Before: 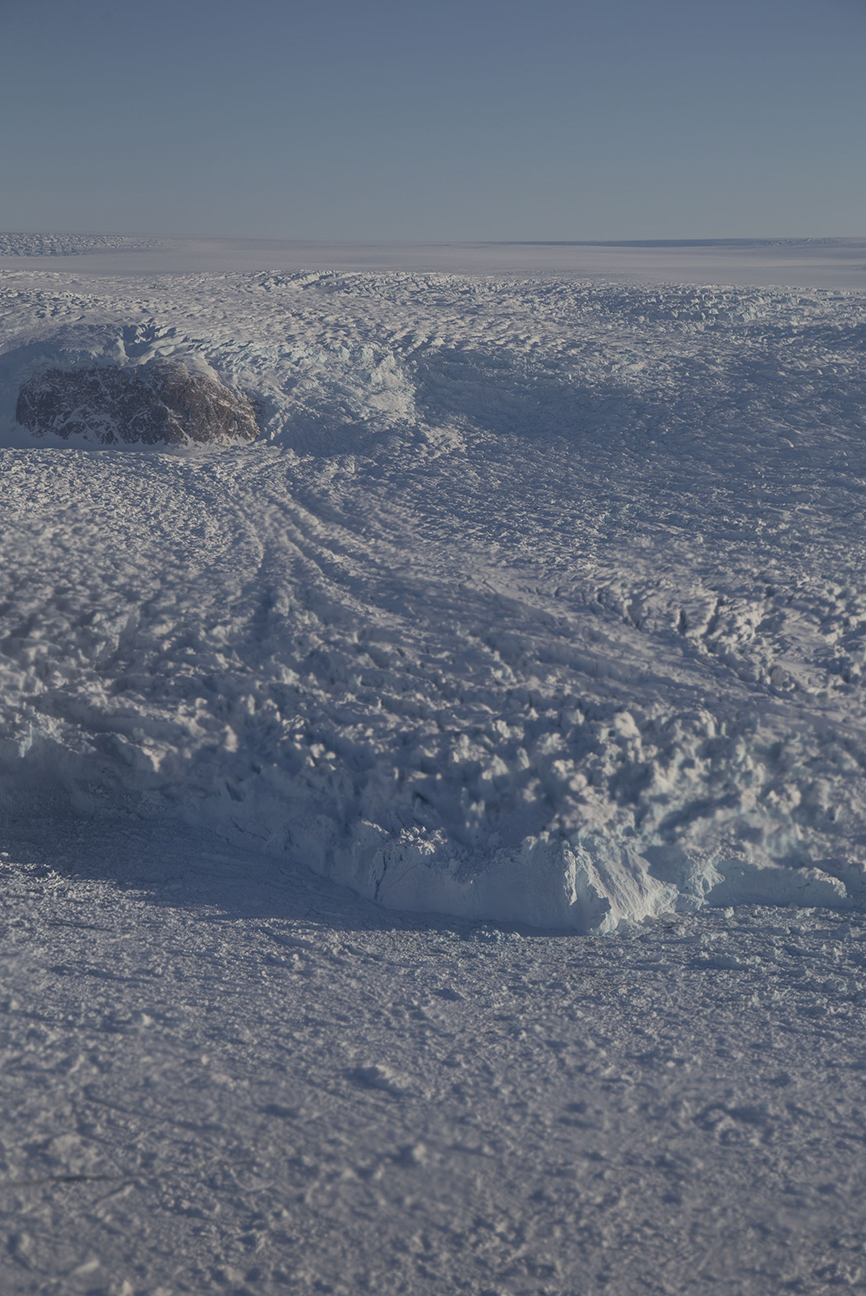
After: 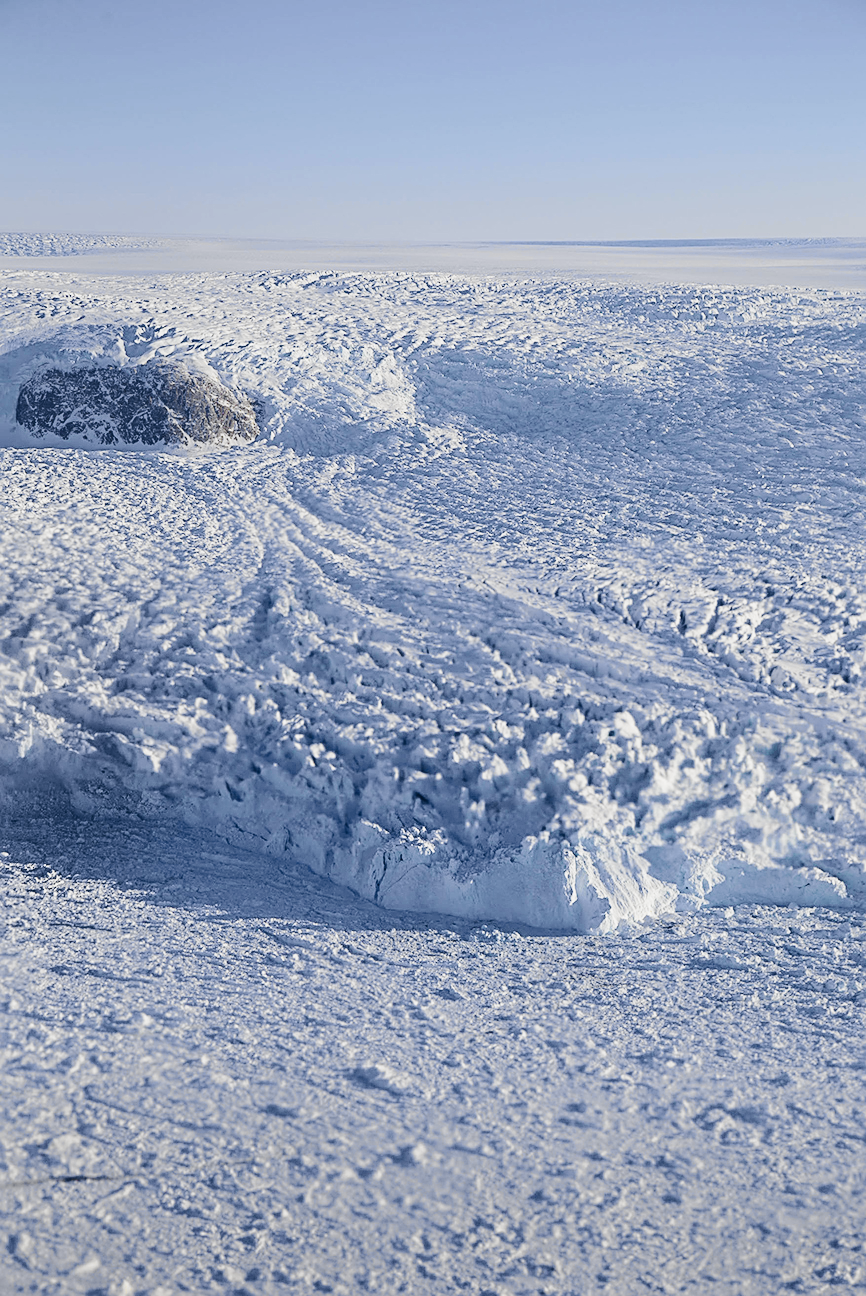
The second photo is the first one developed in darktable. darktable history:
haze removal: compatibility mode true, adaptive false
sharpen: on, module defaults
base curve: curves: ch0 [(0, 0) (0.032, 0.037) (0.105, 0.228) (0.435, 0.76) (0.856, 0.983) (1, 1)], preserve colors none
tone curve: curves: ch0 [(0, 0.01) (0.097, 0.07) (0.204, 0.173) (0.447, 0.517) (0.539, 0.624) (0.733, 0.791) (0.879, 0.898) (1, 0.98)]; ch1 [(0, 0) (0.393, 0.415) (0.447, 0.448) (0.485, 0.494) (0.523, 0.509) (0.545, 0.541) (0.574, 0.561) (0.648, 0.674) (1, 1)]; ch2 [(0, 0) (0.369, 0.388) (0.449, 0.431) (0.499, 0.5) (0.521, 0.51) (0.53, 0.54) (0.564, 0.569) (0.674, 0.735) (1, 1)], color space Lab, independent channels, preserve colors none
